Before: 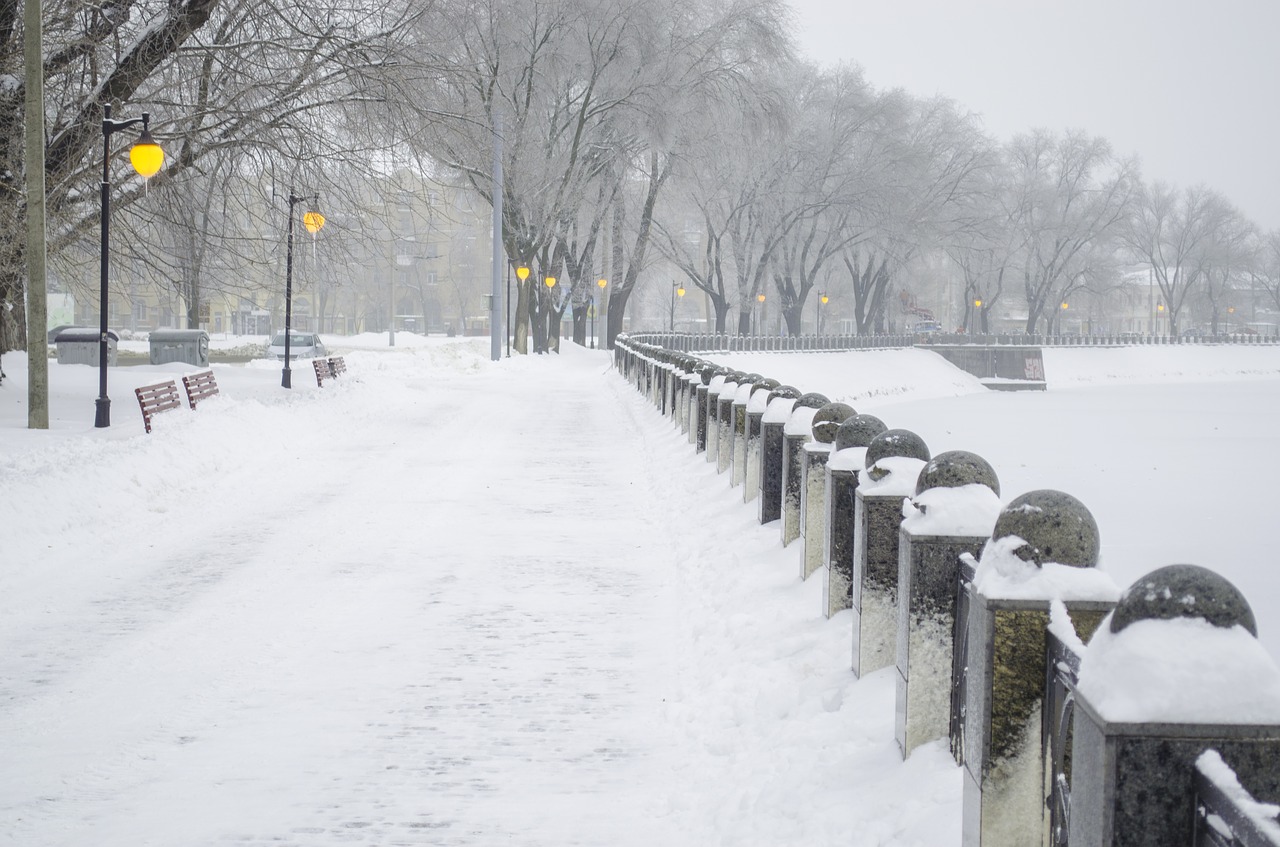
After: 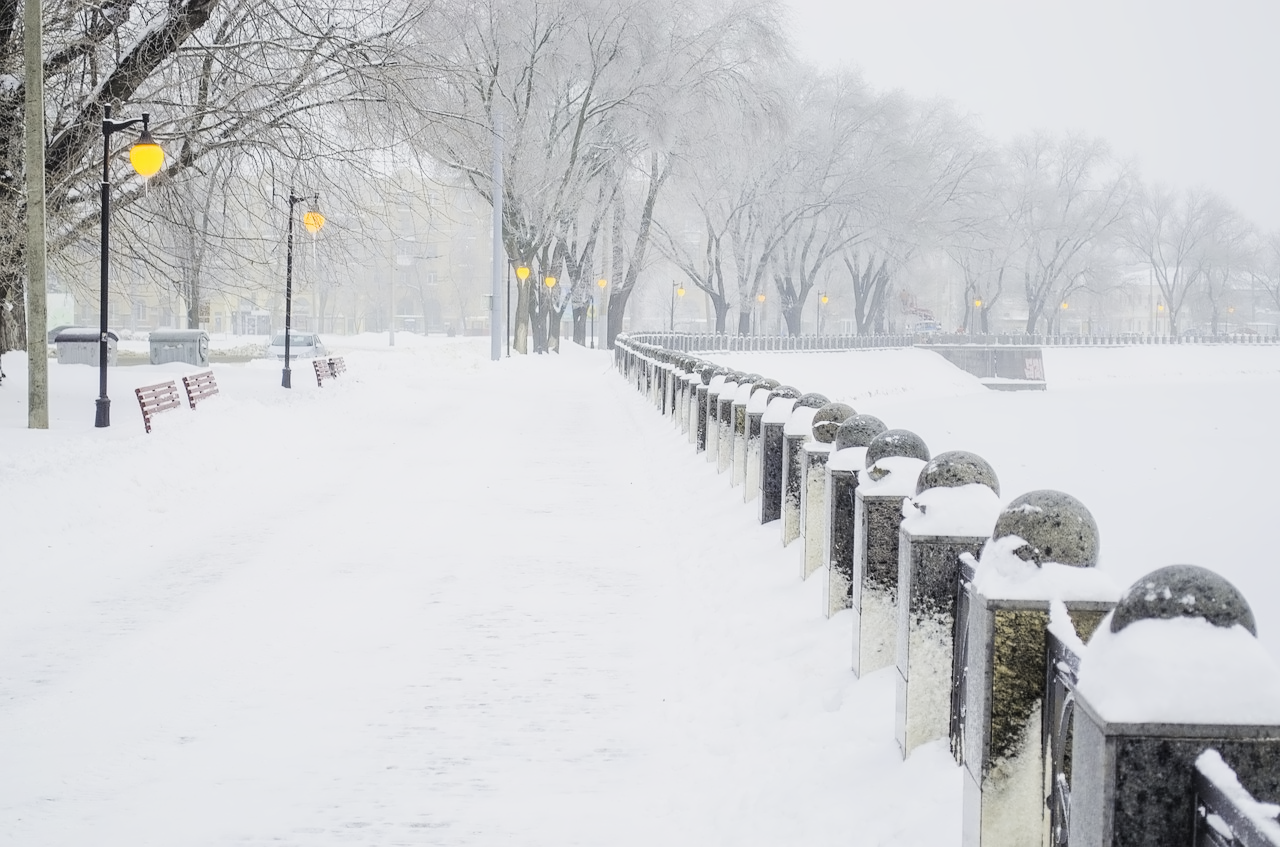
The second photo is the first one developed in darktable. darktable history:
exposure: black level correction 0, exposure 0.68 EV, compensate exposure bias true, compensate highlight preservation false
filmic rgb: black relative exposure -7.5 EV, white relative exposure 5 EV, hardness 3.31, contrast 1.3, contrast in shadows safe
contrast equalizer: y [[0.5 ×4, 0.524, 0.59], [0.5 ×6], [0.5 ×6], [0, 0, 0, 0.01, 0.045, 0.012], [0, 0, 0, 0.044, 0.195, 0.131]]
